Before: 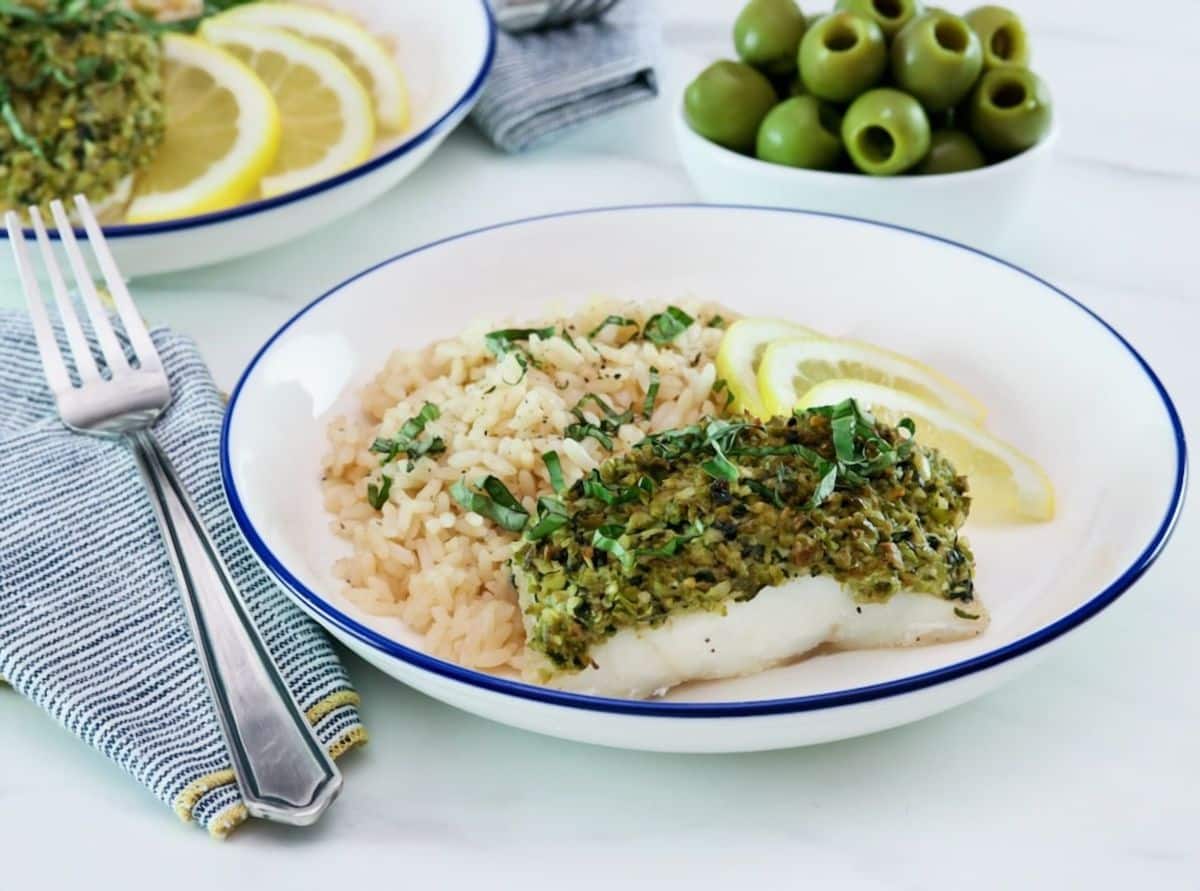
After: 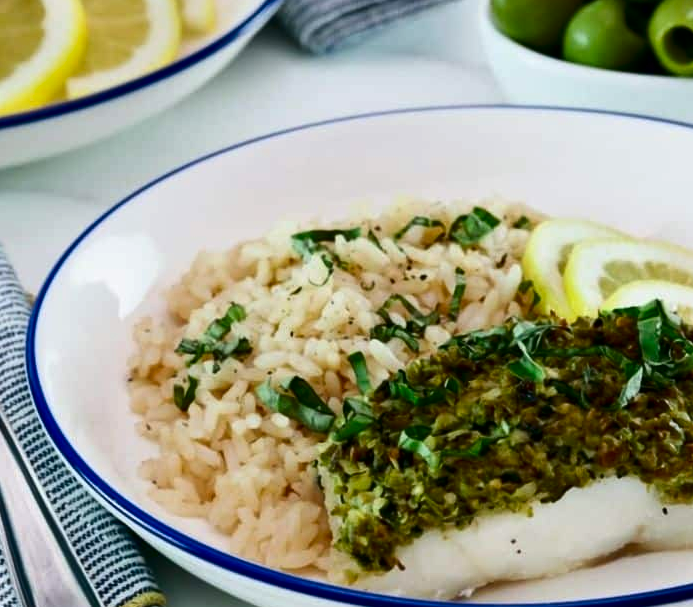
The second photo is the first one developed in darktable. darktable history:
crop: left 16.202%, top 11.208%, right 26.045%, bottom 20.557%
contrast brightness saturation: contrast 0.13, brightness -0.24, saturation 0.14
